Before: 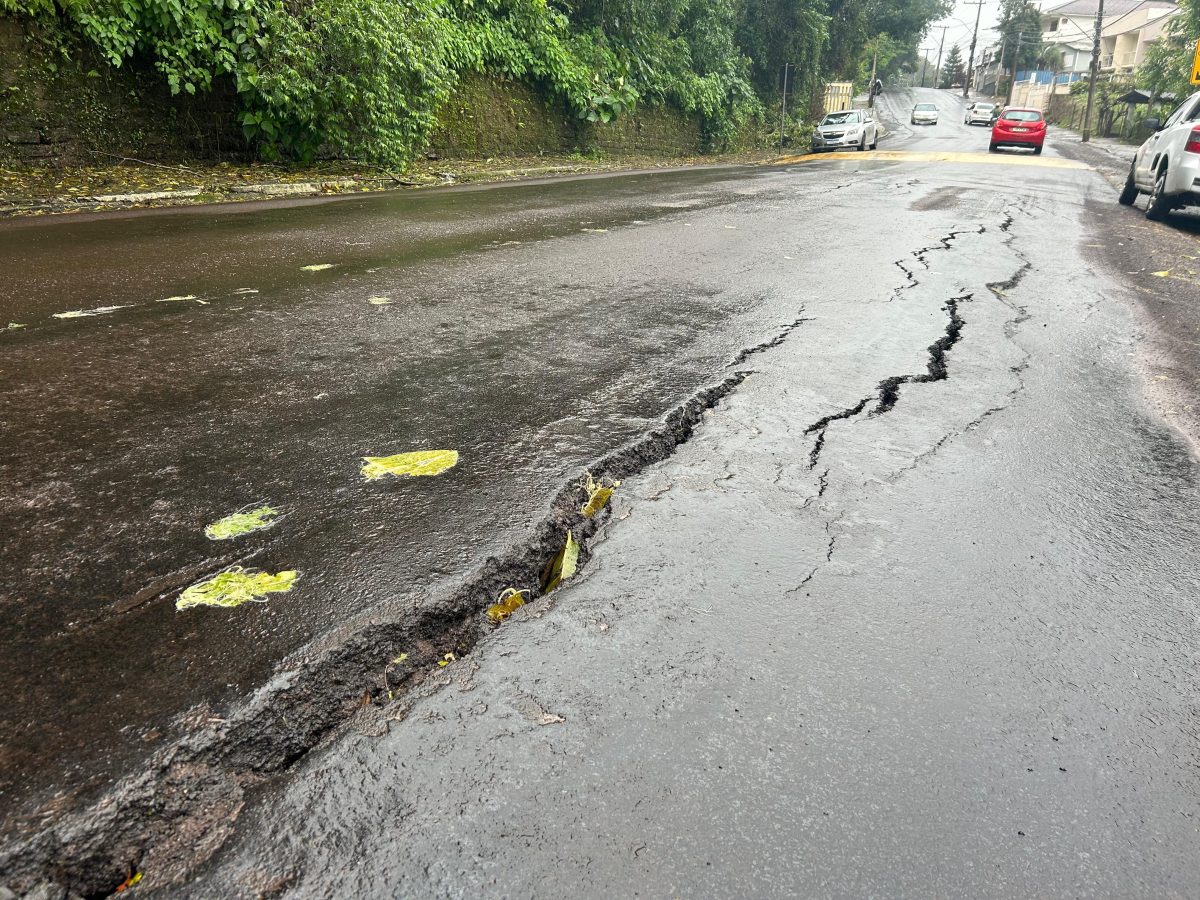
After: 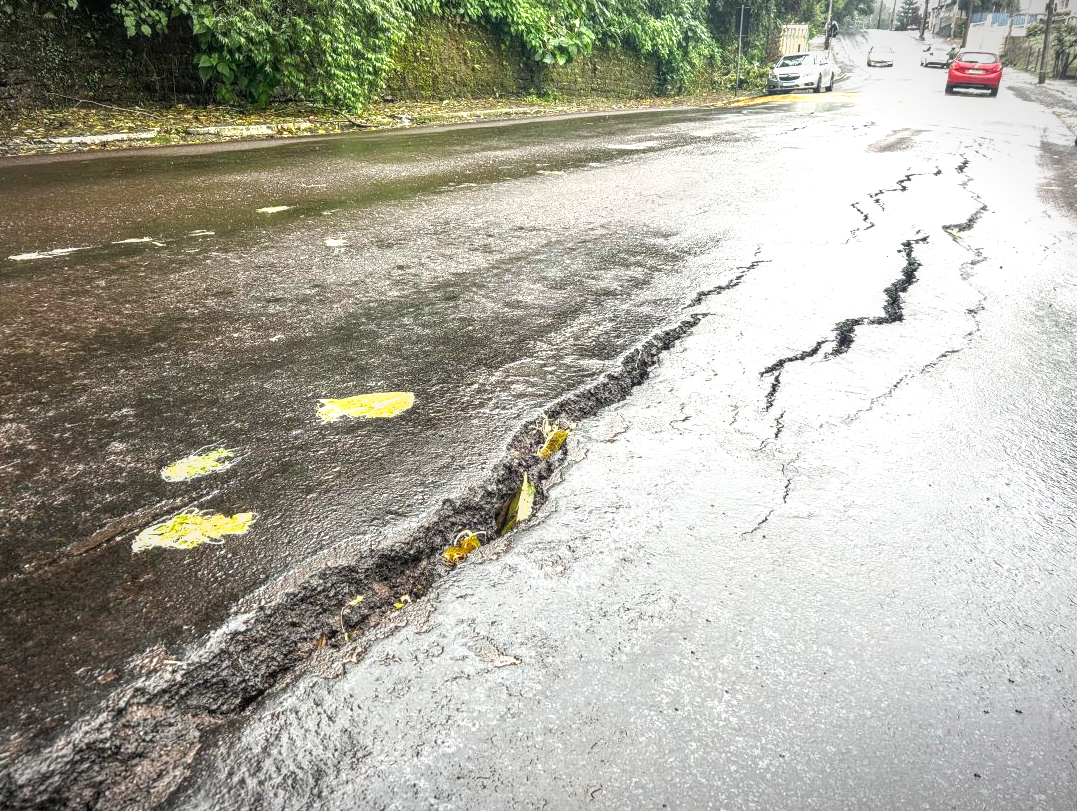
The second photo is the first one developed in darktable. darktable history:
vignetting: fall-off start 99.53%, width/height ratio 1.309, unbound false
tone curve: curves: ch0 [(0, 0) (0.003, 0.032) (0.011, 0.036) (0.025, 0.049) (0.044, 0.075) (0.069, 0.112) (0.1, 0.151) (0.136, 0.197) (0.177, 0.241) (0.224, 0.295) (0.277, 0.355) (0.335, 0.429) (0.399, 0.512) (0.468, 0.607) (0.543, 0.702) (0.623, 0.796) (0.709, 0.903) (0.801, 0.987) (0.898, 0.997) (1, 1)], preserve colors none
local contrast: highlights 3%, shadows 2%, detail 133%
crop: left 3.682%, top 6.5%, right 6.534%, bottom 3.319%
